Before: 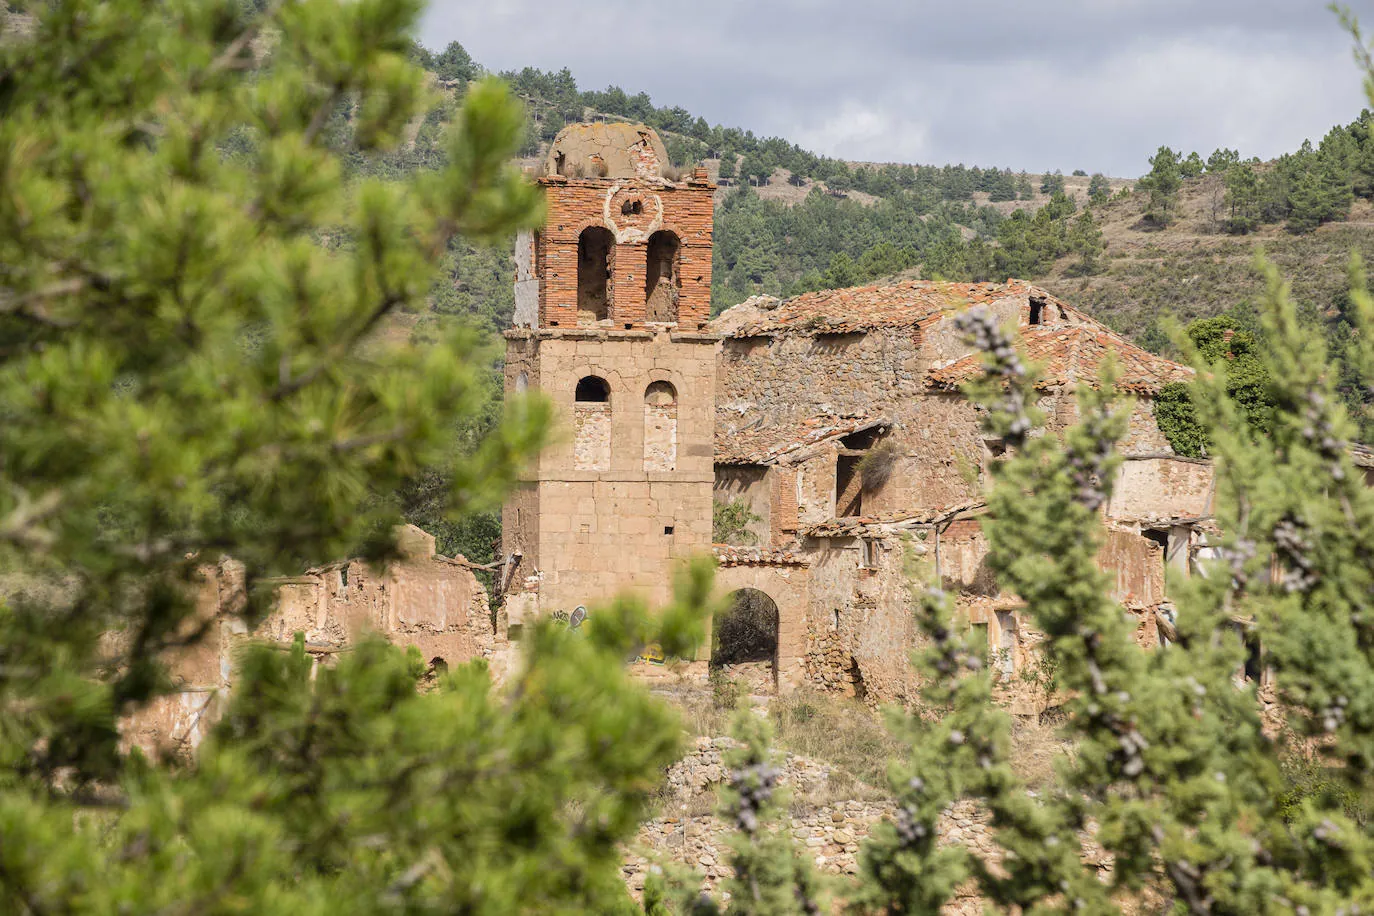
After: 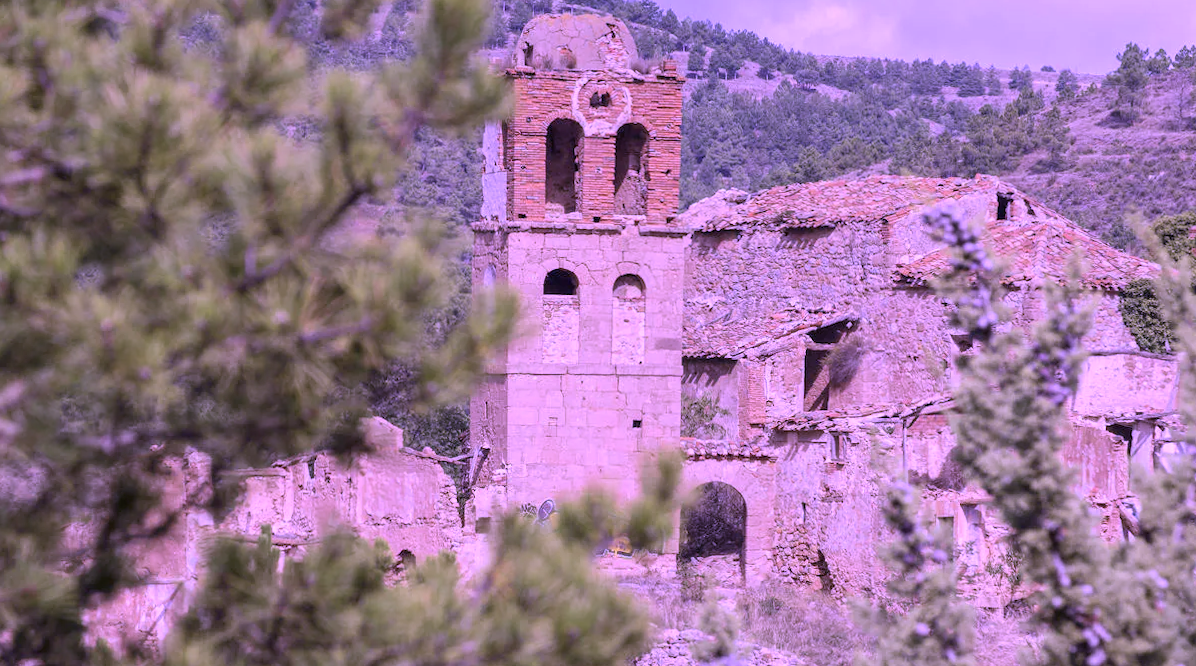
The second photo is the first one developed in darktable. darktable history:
rotate and perspective: rotation 0.174°, lens shift (vertical) 0.013, lens shift (horizontal) 0.019, shear 0.001, automatic cropping original format, crop left 0.007, crop right 0.991, crop top 0.016, crop bottom 0.997
color calibration: illuminant custom, x 0.379, y 0.481, temperature 4443.07 K
crop and rotate: left 2.425%, top 11.305%, right 9.6%, bottom 15.08%
shadows and highlights: shadows 25, highlights -25
